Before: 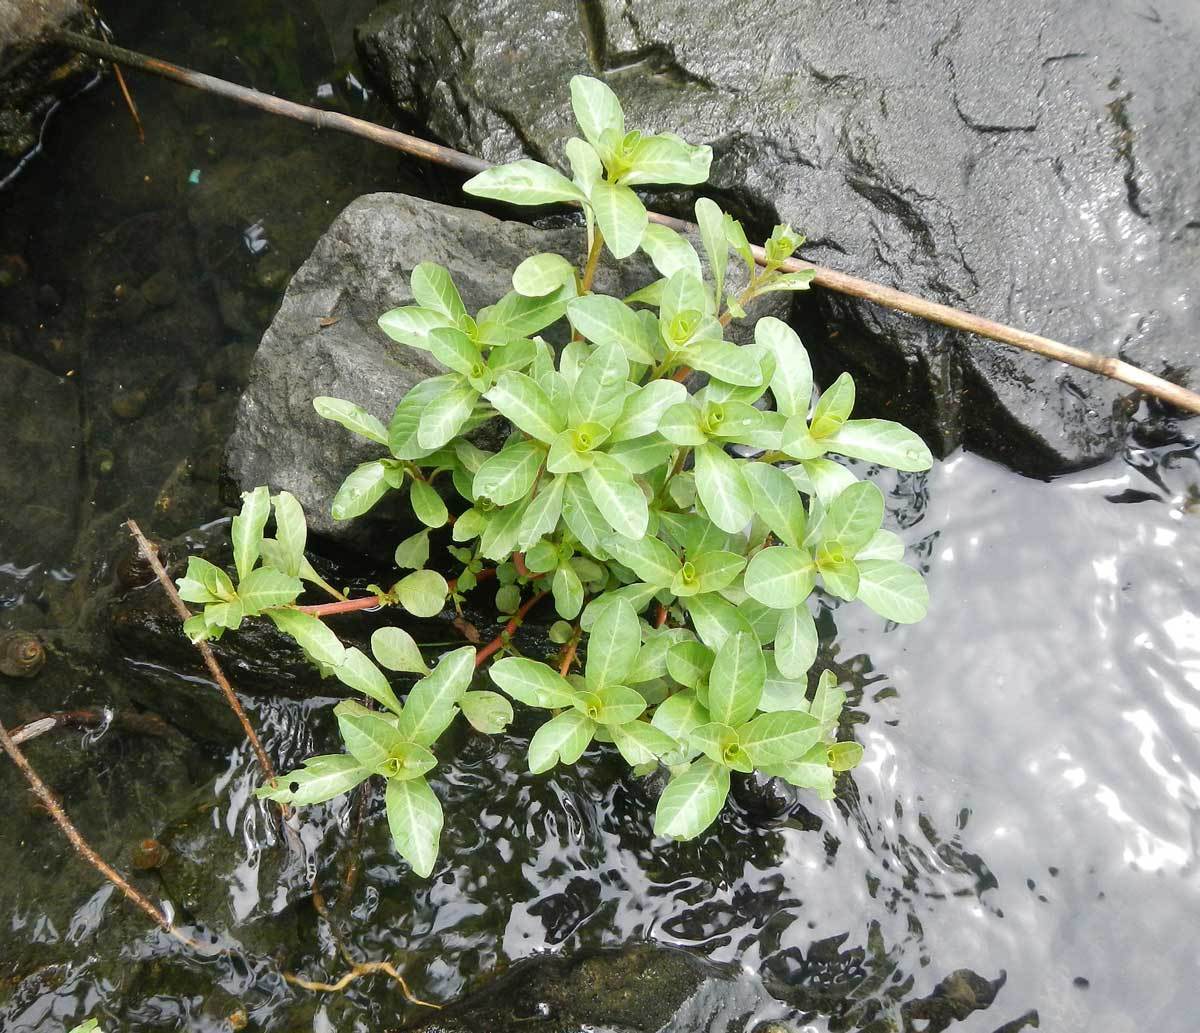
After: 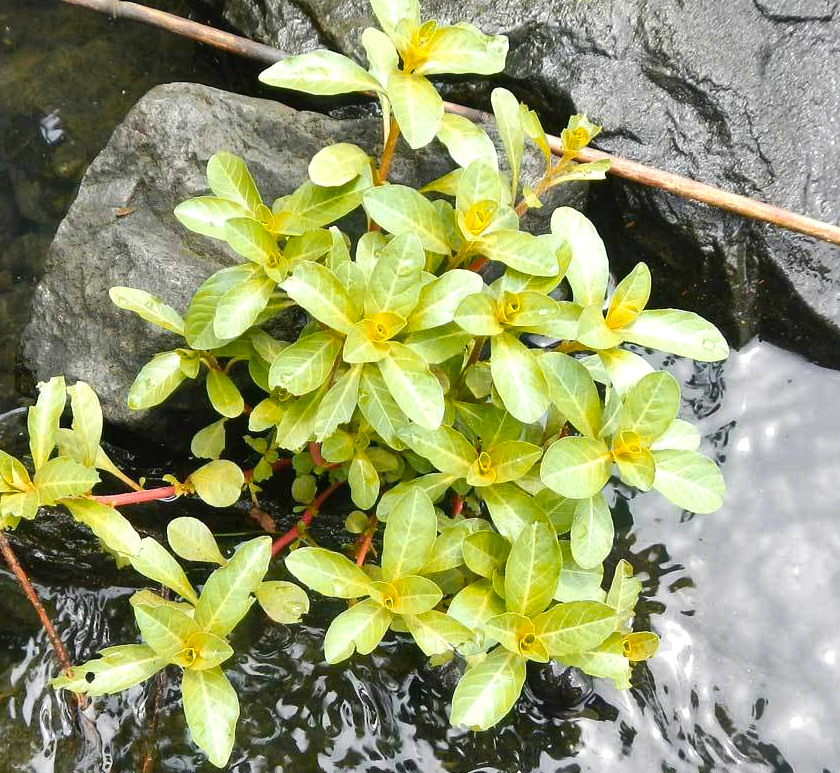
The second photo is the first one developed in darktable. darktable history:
exposure: exposure 0.297 EV, compensate highlight preservation false
shadows and highlights: soften with gaussian
crop and rotate: left 17.008%, top 10.674%, right 12.954%, bottom 14.443%
color zones: curves: ch1 [(0.24, 0.634) (0.75, 0.5)]; ch2 [(0.253, 0.437) (0.745, 0.491)]
